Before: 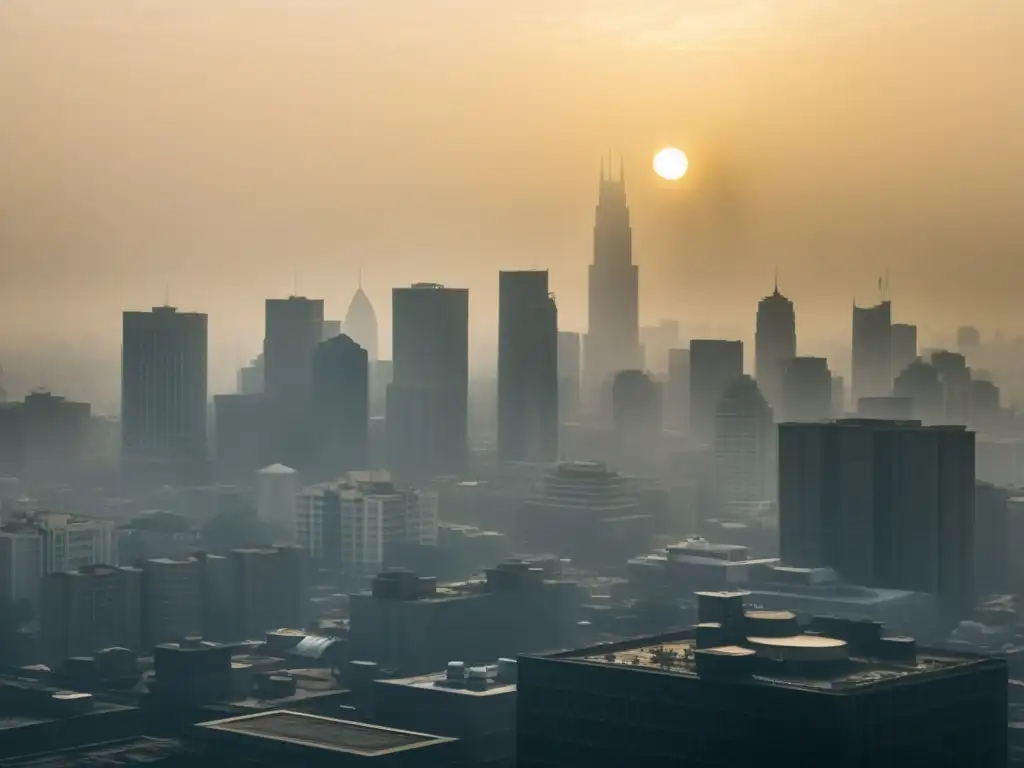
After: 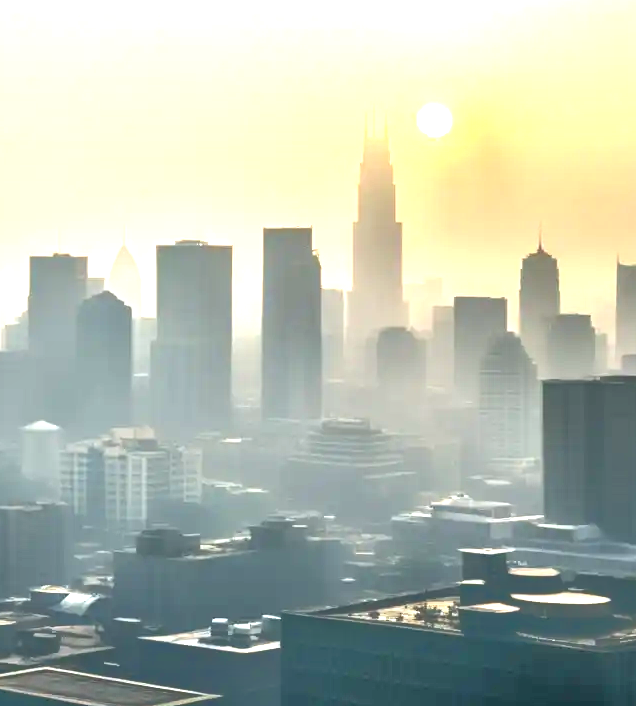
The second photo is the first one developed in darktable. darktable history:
crop and rotate: left 23.111%, top 5.624%, right 14.728%, bottom 2.325%
tone equalizer: -8 EV -0.535 EV, -7 EV -0.352 EV, -6 EV -0.085 EV, -5 EV 0.392 EV, -4 EV 0.968 EV, -3 EV 0.788 EV, -2 EV -0.012 EV, -1 EV 0.143 EV, +0 EV -0.007 EV
exposure: exposure 1.498 EV, compensate exposure bias true, compensate highlight preservation false
color calibration: illuminant same as pipeline (D50), adaptation XYZ, x 0.346, y 0.358, temperature 5013.89 K
